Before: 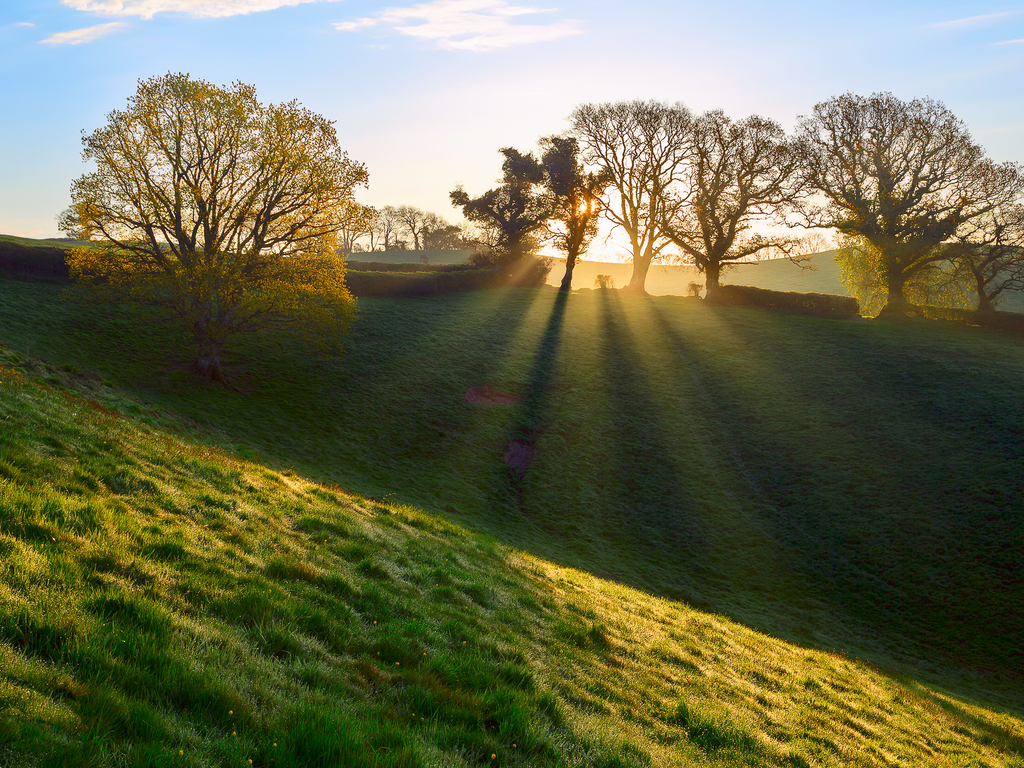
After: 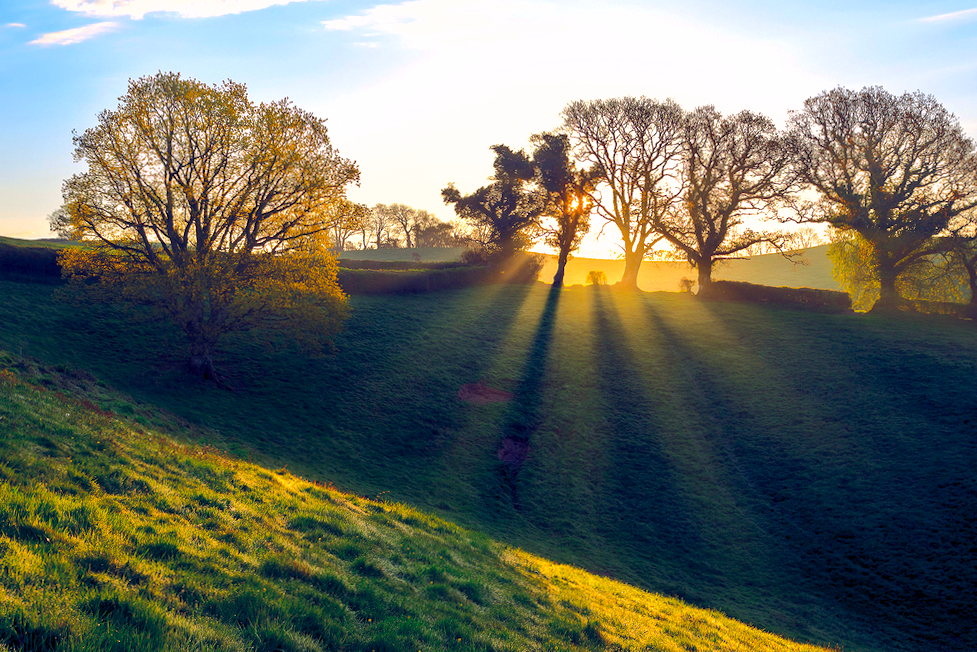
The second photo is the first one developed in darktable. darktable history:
crop and rotate: angle 0.425°, left 0.261%, right 3.324%, bottom 14.169%
shadows and highlights: shadows 29.83
tone equalizer: -8 EV -0.389 EV, -7 EV -0.425 EV, -6 EV -0.294 EV, -5 EV -0.213 EV, -3 EV 0.23 EV, -2 EV 0.31 EV, -1 EV 0.38 EV, +0 EV 0.423 EV, edges refinement/feathering 500, mask exposure compensation -1.57 EV, preserve details no
color balance rgb: highlights gain › chroma 1.713%, highlights gain › hue 55.67°, global offset › luminance -0.308%, global offset › chroma 0.311%, global offset › hue 261.49°, perceptual saturation grading › global saturation 19.571%
